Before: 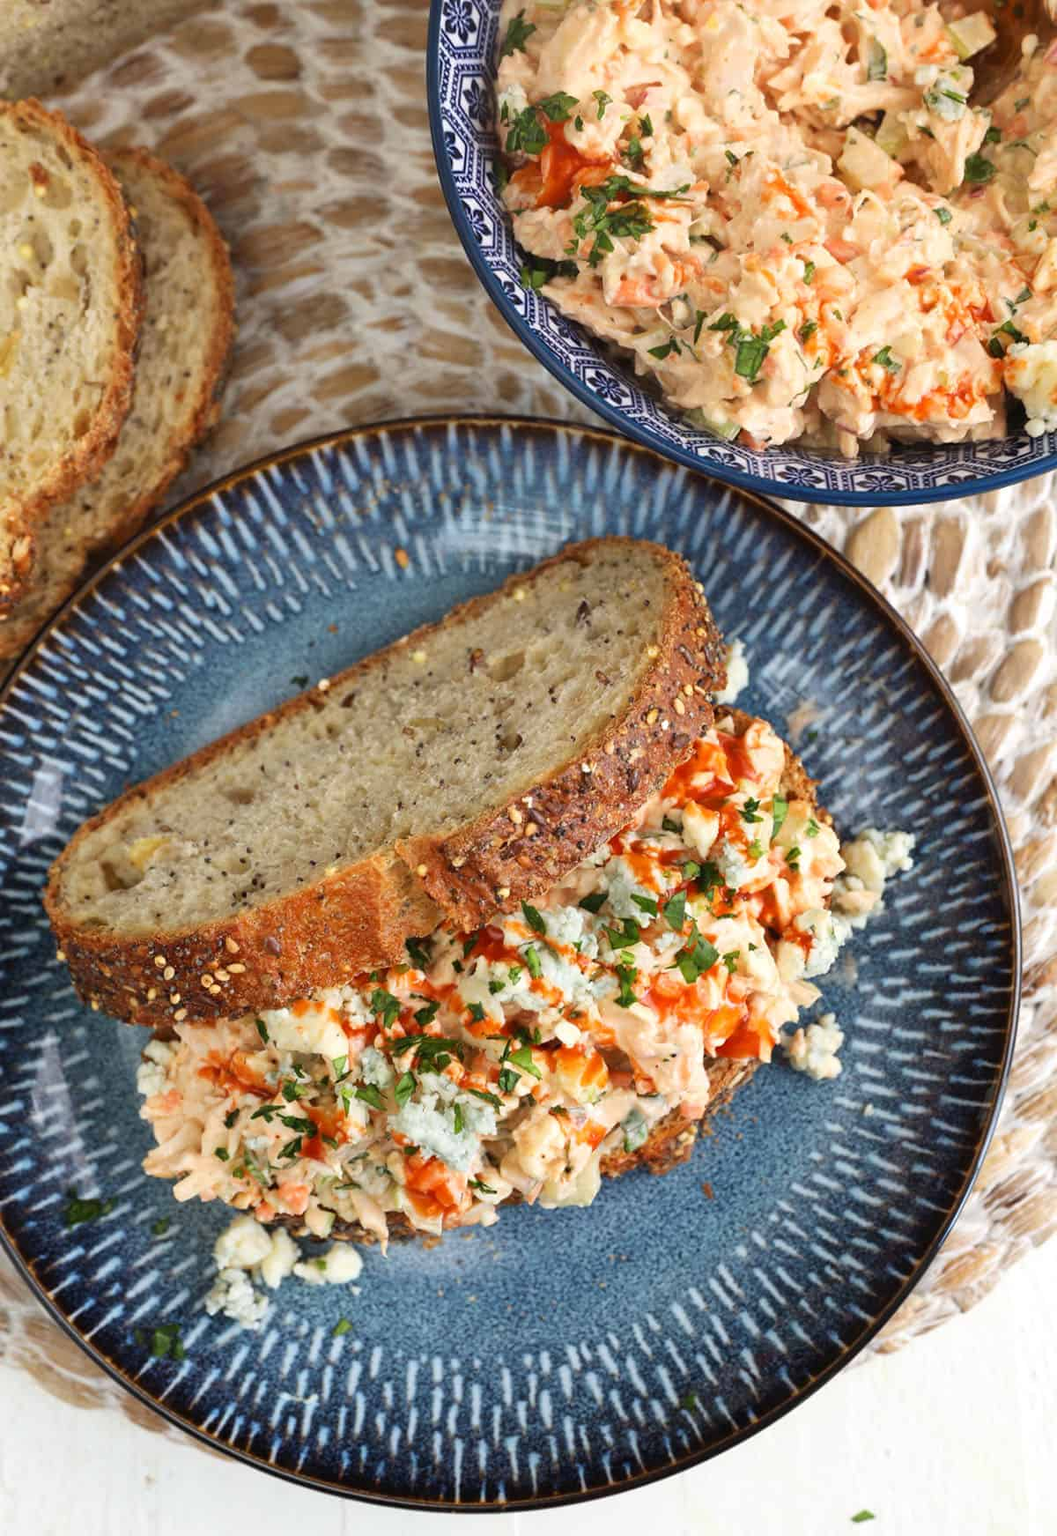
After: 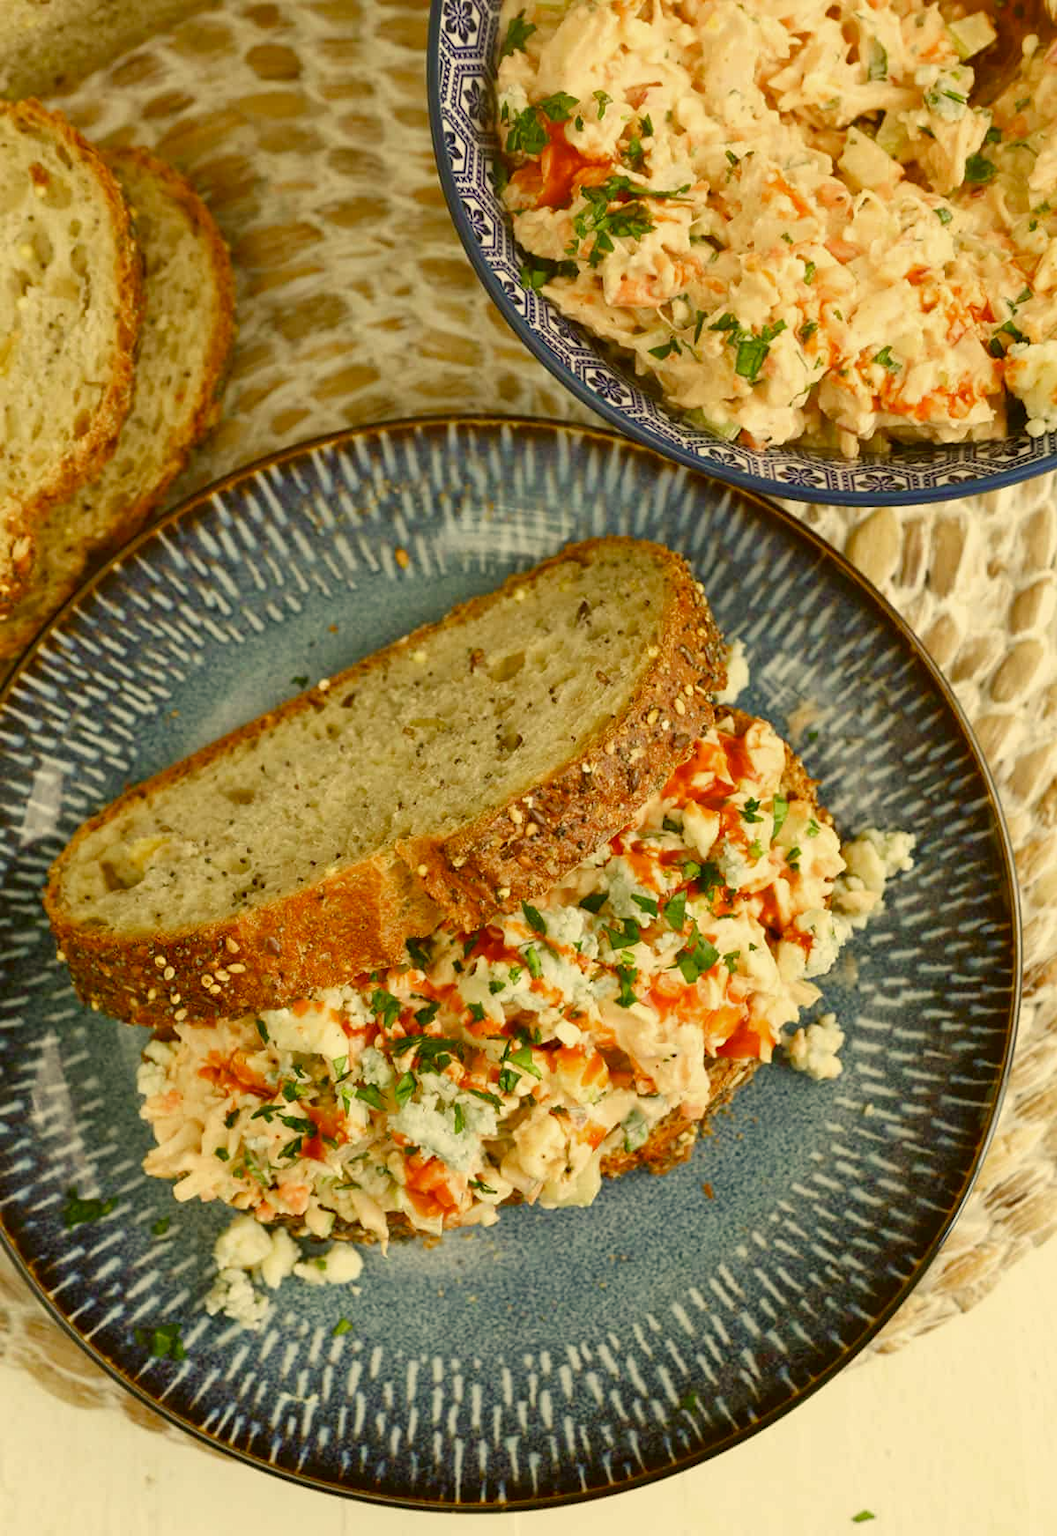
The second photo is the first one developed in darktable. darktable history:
color correction: highlights a* 0.162, highlights b* 29.53, shadows a* -0.162, shadows b* 21.09
color balance rgb: shadows lift › chroma 1%, shadows lift › hue 113°, highlights gain › chroma 0.2%, highlights gain › hue 333°, perceptual saturation grading › global saturation 20%, perceptual saturation grading › highlights -50%, perceptual saturation grading › shadows 25%, contrast -10%
